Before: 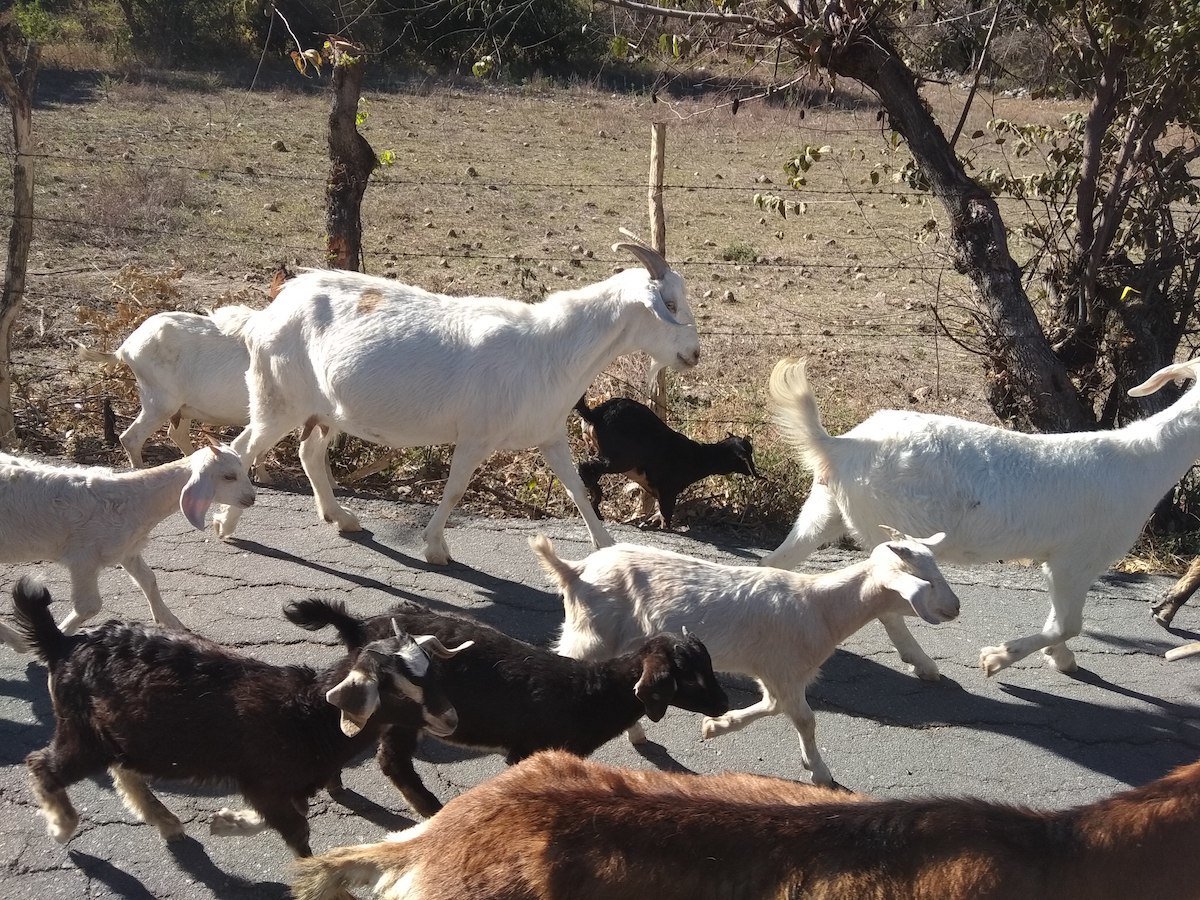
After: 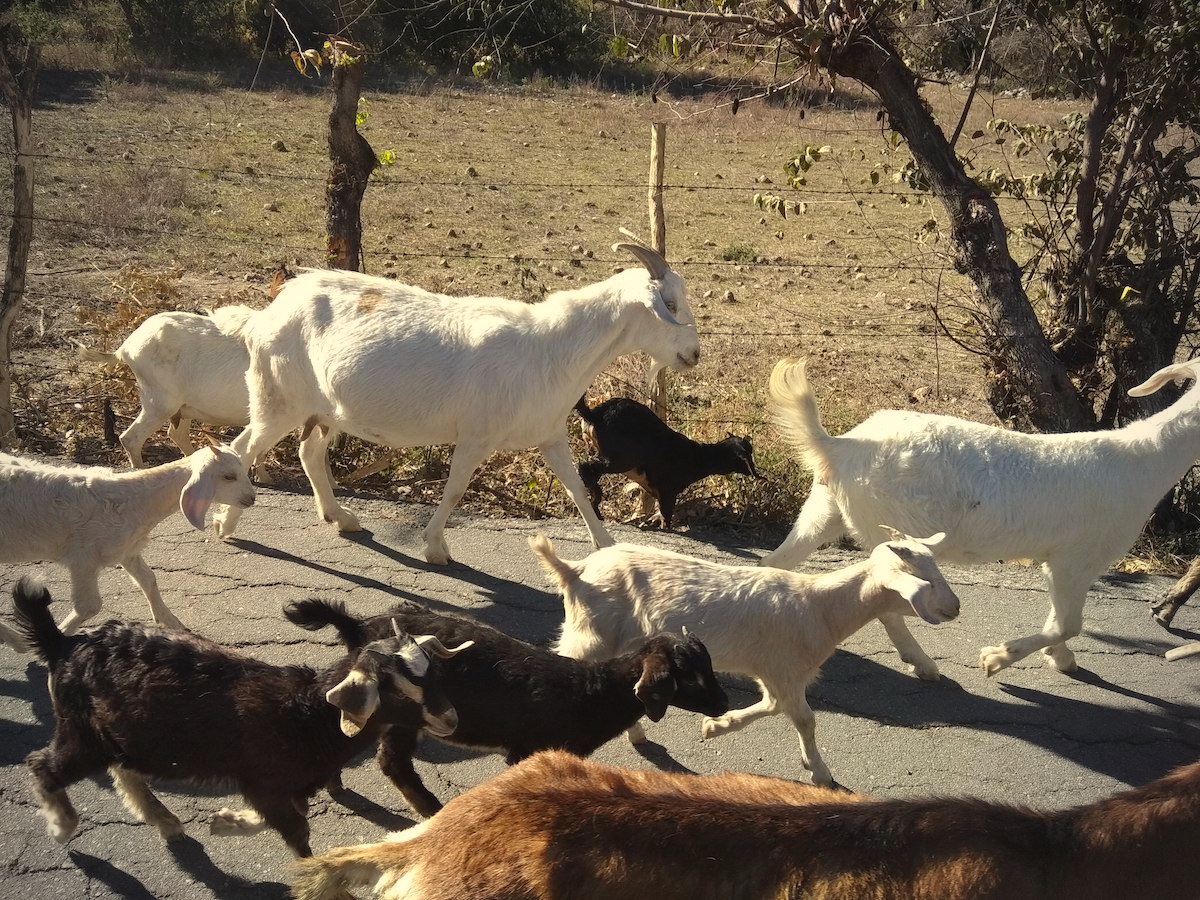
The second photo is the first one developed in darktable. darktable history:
color correction: highlights a* 1.39, highlights b* 17.83
vignetting: on, module defaults
